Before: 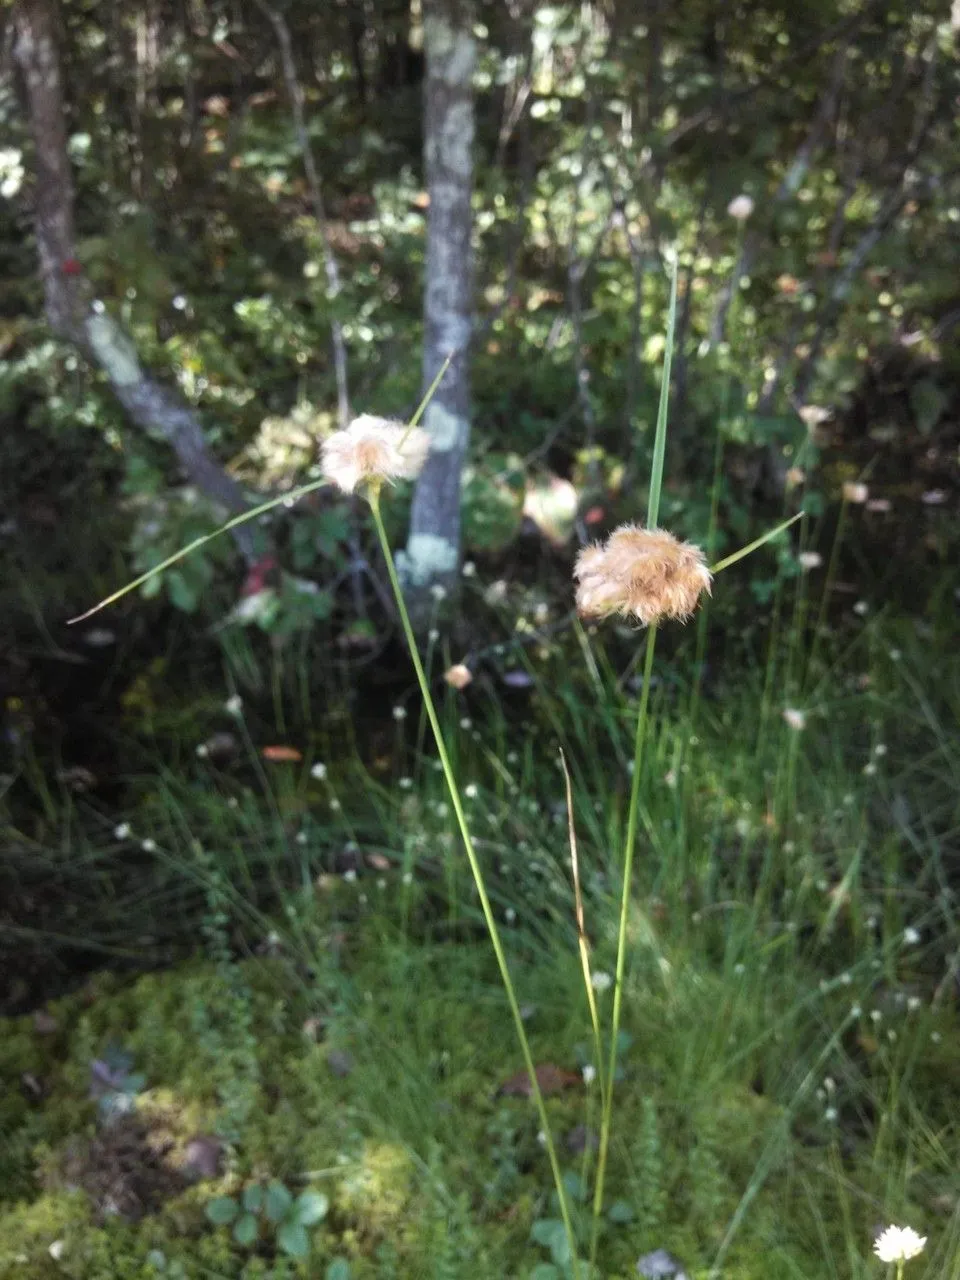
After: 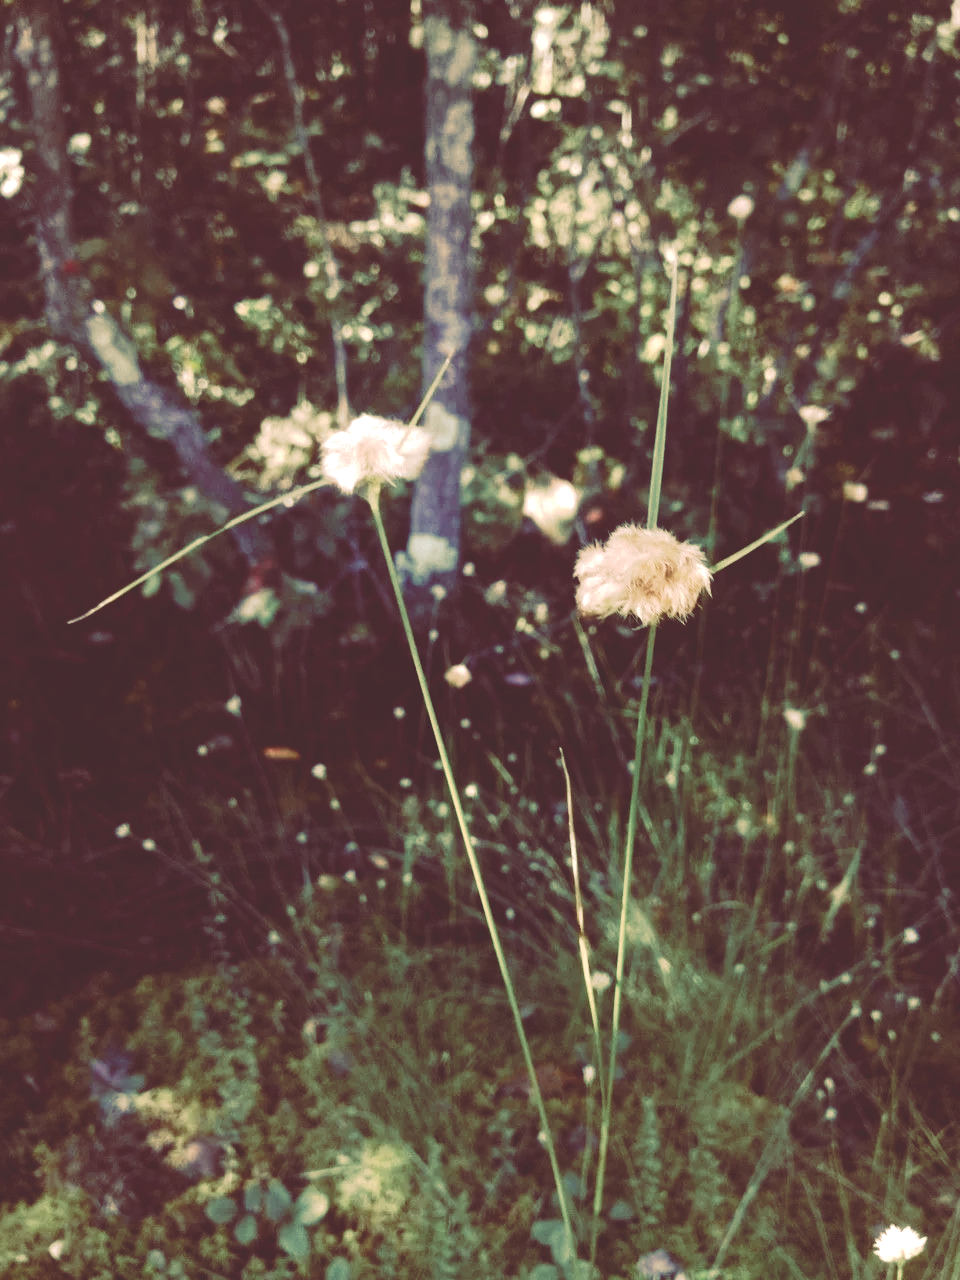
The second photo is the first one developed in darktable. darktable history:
tone curve: curves: ch0 [(0, 0) (0.003, 0.19) (0.011, 0.192) (0.025, 0.192) (0.044, 0.194) (0.069, 0.196) (0.1, 0.197) (0.136, 0.198) (0.177, 0.216) (0.224, 0.236) (0.277, 0.269) (0.335, 0.331) (0.399, 0.418) (0.468, 0.515) (0.543, 0.621) (0.623, 0.725) (0.709, 0.804) (0.801, 0.859) (0.898, 0.913) (1, 1)], preserve colors none
color look up table: target L [95.78, 91.33, 91.92, 78.11, 82.48, 75.69, 67.04, 67.15, 65.07, 53.24, 51.45, 40.03, 40.12, 18.4, 201.39, 104.93, 77.14, 72.49, 69.03, 61.19, 63.88, 57.74, 58.4, 53.88, 48.77, 38.22, 12.75, 9.787, 87.62, 85.2, 84.35, 77.57, 81.19, 69.52, 57.58, 58.46, 45.33, 47.75, 32.39, 30.64, 28.41, 17.2, 10.18, 63.07, 66.14, 54.06, 46.26, 46.88, 11.08], target a [4.4, 13.96, -2.534, -35.8, -22.19, -15.42, -32.4, -9.38, -19.86, -21.18, -26.78, -8.863, -9.428, 27.75, 0, 0, 27.05, 13.06, 33.4, 9.53, 44.92, 1.079, 48.12, 42.33, 26.16, 21.15, 50.91, 45.28, 26.6, 26.17, 30.91, 25.48, 32.46, 39.46, 19.56, 52.62, 44.27, 33.87, 9.578, 27.77, 40.46, 63.42, 46.34, -16.52, -12.82, -22.63, 5.981, 1.552, 47.44], target b [54.62, 40.45, 53.38, 21.73, 35.73, 30.82, 25.69, 20.97, 34.39, 4.528, 19.26, 17.9, -0.463, 30.9, -0.001, -0.003, 34.17, 22.35, 44.61, 48.2, 21.03, 19.25, 46.69, 33.37, 16.38, 35.34, 21.2, 16.08, 30.87, 33.31, 24.87, 20.99, 21.59, 4.102, 7.11, 10.08, -33.21, -8.924, 0.257, -30.36, -5.347, -44, 7.433, -9.417, 7.41, -15.3, -36.31, -17.4, -10.74], num patches 49
